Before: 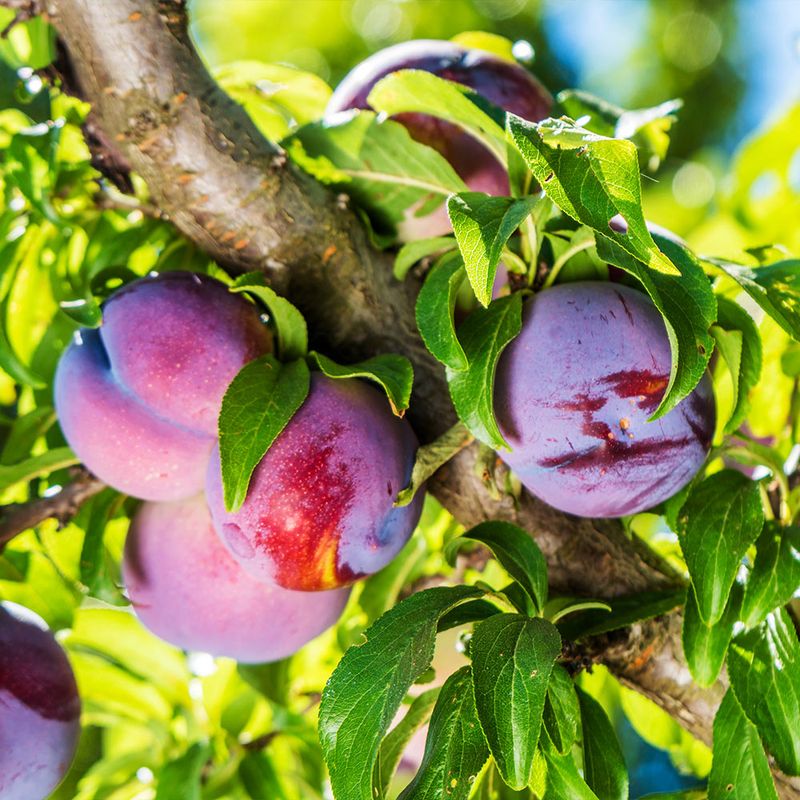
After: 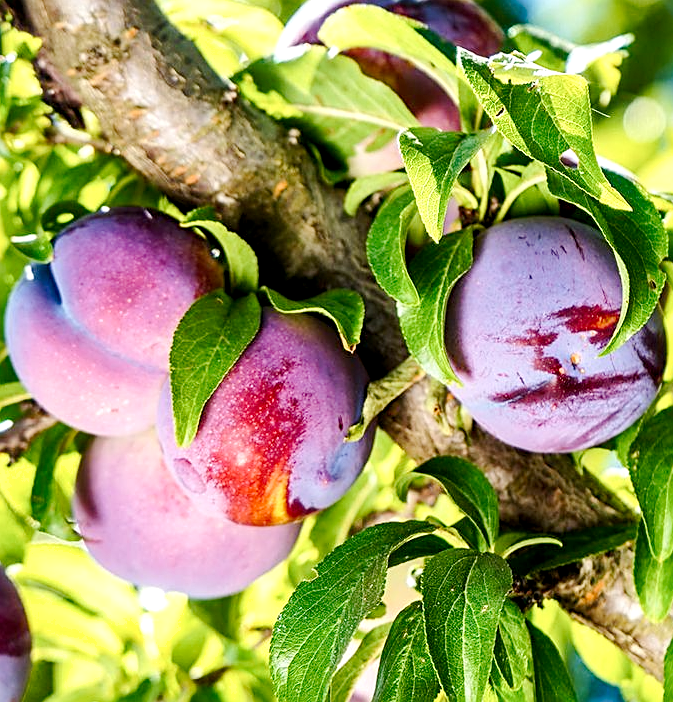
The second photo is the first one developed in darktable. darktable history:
shadows and highlights: soften with gaussian
crop: left 6.23%, top 8.248%, right 9.533%, bottom 3.942%
tone equalizer: -8 EV -0.398 EV, -7 EV -0.411 EV, -6 EV -0.347 EV, -5 EV -0.257 EV, -3 EV 0.211 EV, -2 EV 0.312 EV, -1 EV 0.409 EV, +0 EV 0.429 EV, edges refinement/feathering 500, mask exposure compensation -1.57 EV, preserve details no
sharpen: amount 0.5
color correction: highlights b* 0.041
tone curve: curves: ch0 [(0, 0) (0.003, 0.004) (0.011, 0.015) (0.025, 0.033) (0.044, 0.059) (0.069, 0.092) (0.1, 0.132) (0.136, 0.18) (0.177, 0.235) (0.224, 0.297) (0.277, 0.366) (0.335, 0.44) (0.399, 0.52) (0.468, 0.594) (0.543, 0.661) (0.623, 0.727) (0.709, 0.79) (0.801, 0.86) (0.898, 0.928) (1, 1)], preserve colors none
exposure: black level correction 0.005, exposure 0.016 EV, compensate highlight preservation false
